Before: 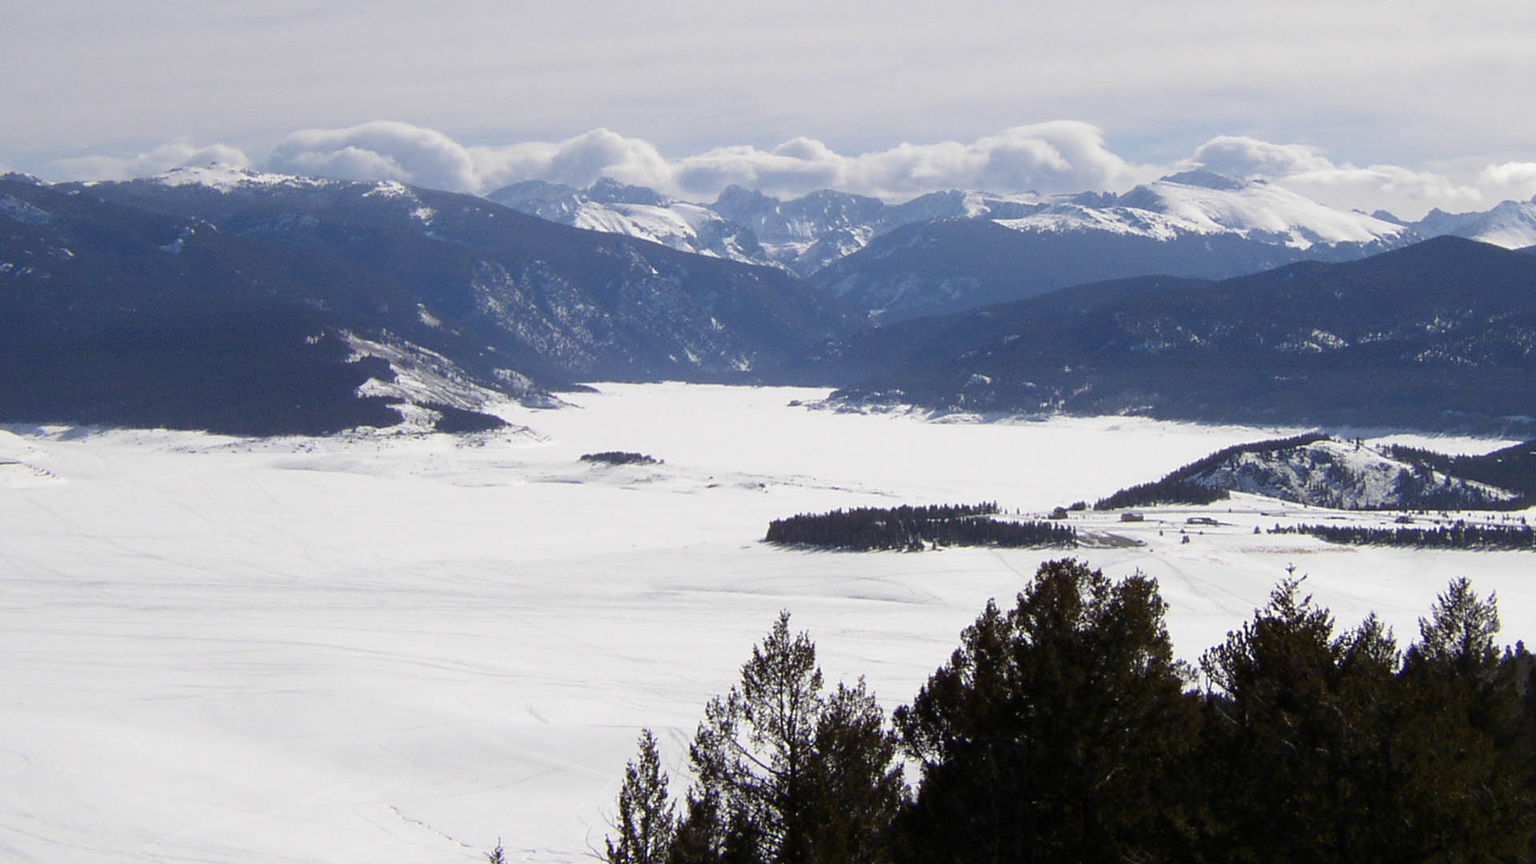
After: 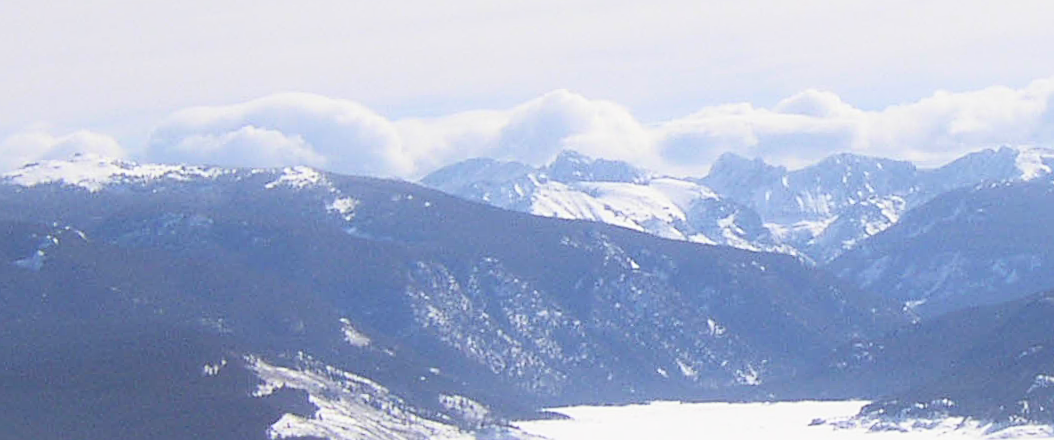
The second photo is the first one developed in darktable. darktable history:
rotate and perspective: rotation -2.56°, automatic cropping off
contrast equalizer: y [[0.5, 0.488, 0.462, 0.461, 0.491, 0.5], [0.5 ×6], [0.5 ×6], [0 ×6], [0 ×6]]
crop: left 10.121%, top 10.631%, right 36.218%, bottom 51.526%
base curve: curves: ch0 [(0, 0) (0.688, 0.865) (1, 1)], preserve colors none
color balance: lift [1.01, 1, 1, 1], gamma [1.097, 1, 1, 1], gain [0.85, 1, 1, 1]
sharpen: on, module defaults
shadows and highlights: shadows 37.27, highlights -28.18, soften with gaussian
contrast brightness saturation: contrast 0.2, brightness 0.16, saturation 0.22
